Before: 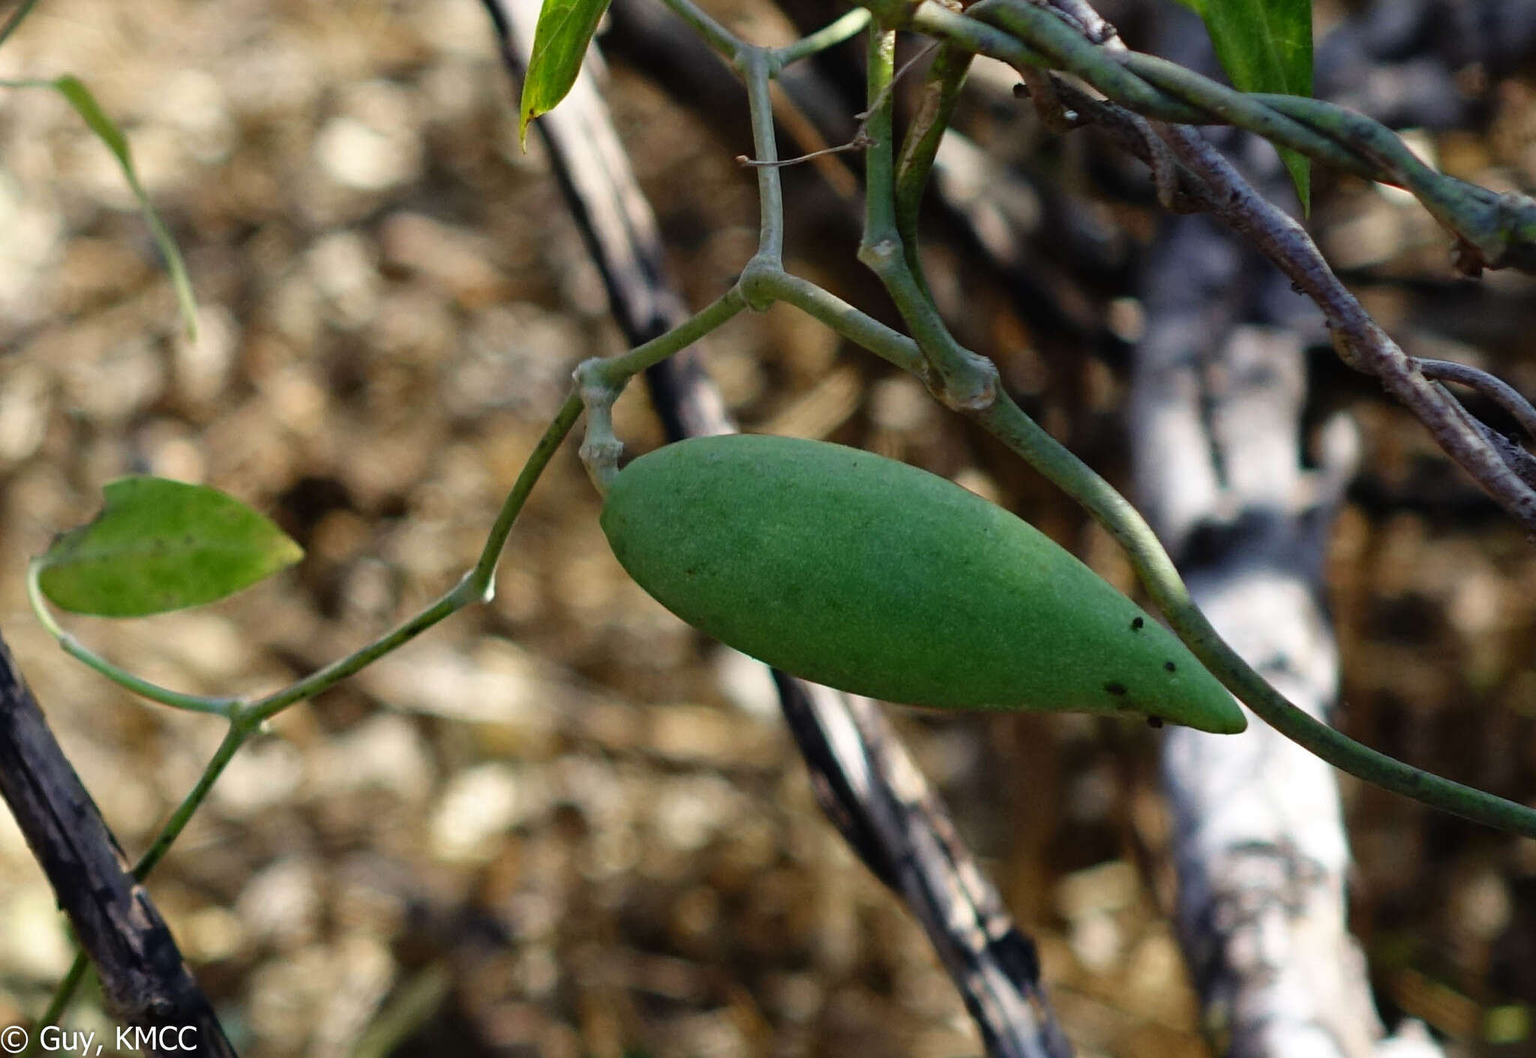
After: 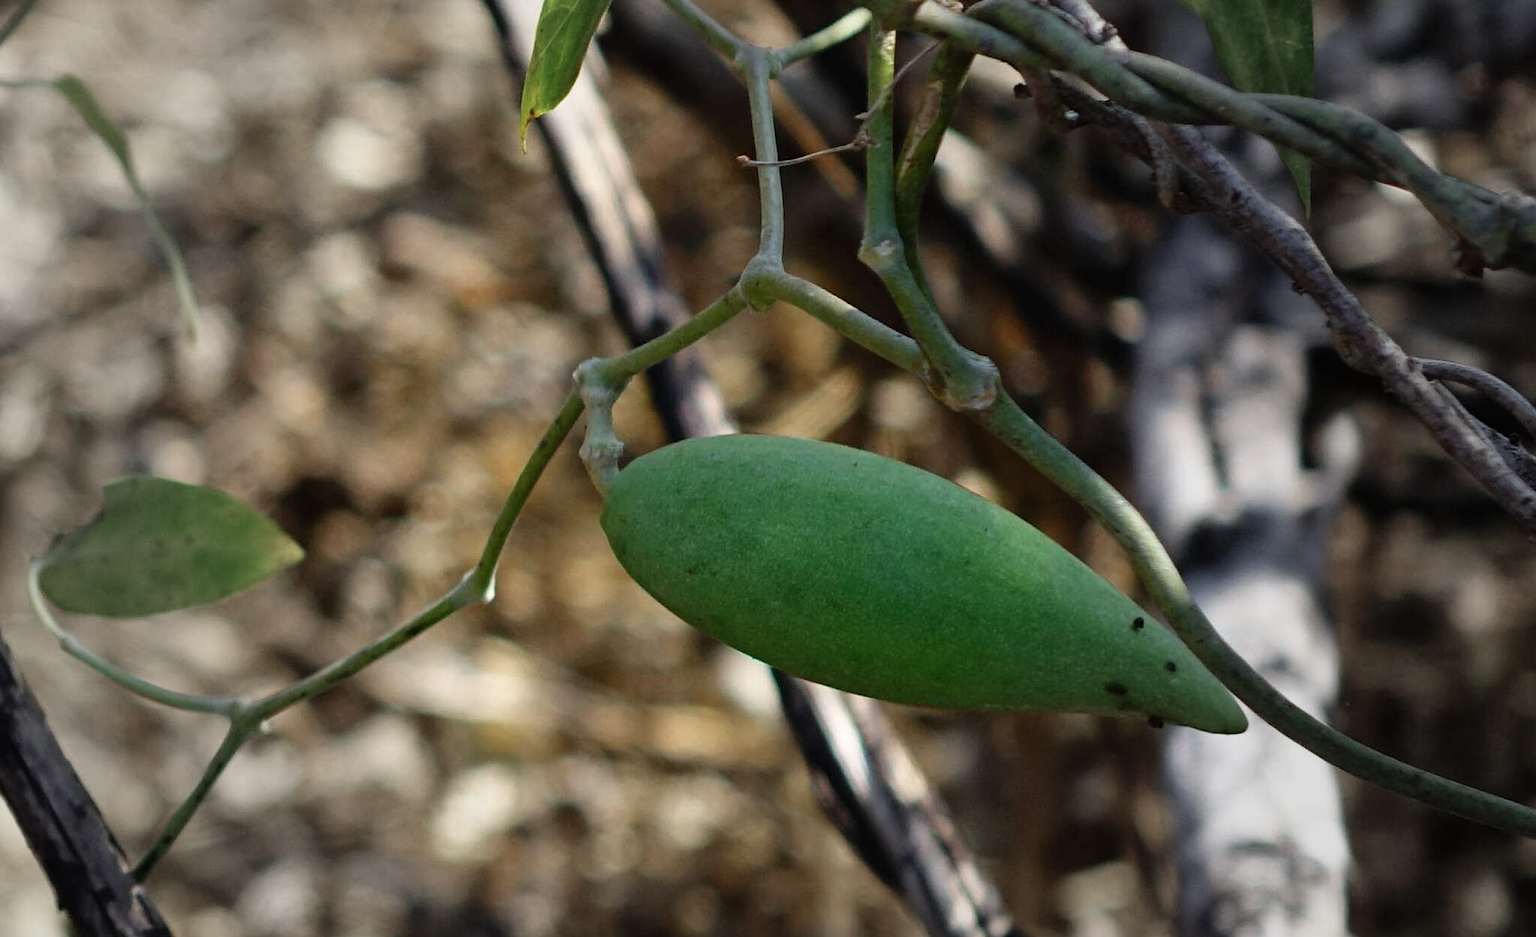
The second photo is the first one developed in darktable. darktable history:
crop and rotate: top 0%, bottom 11.382%
vignetting: fall-off start 39.83%, fall-off radius 40.04%, brightness -0.283, center (-0.031, -0.046), unbound false
